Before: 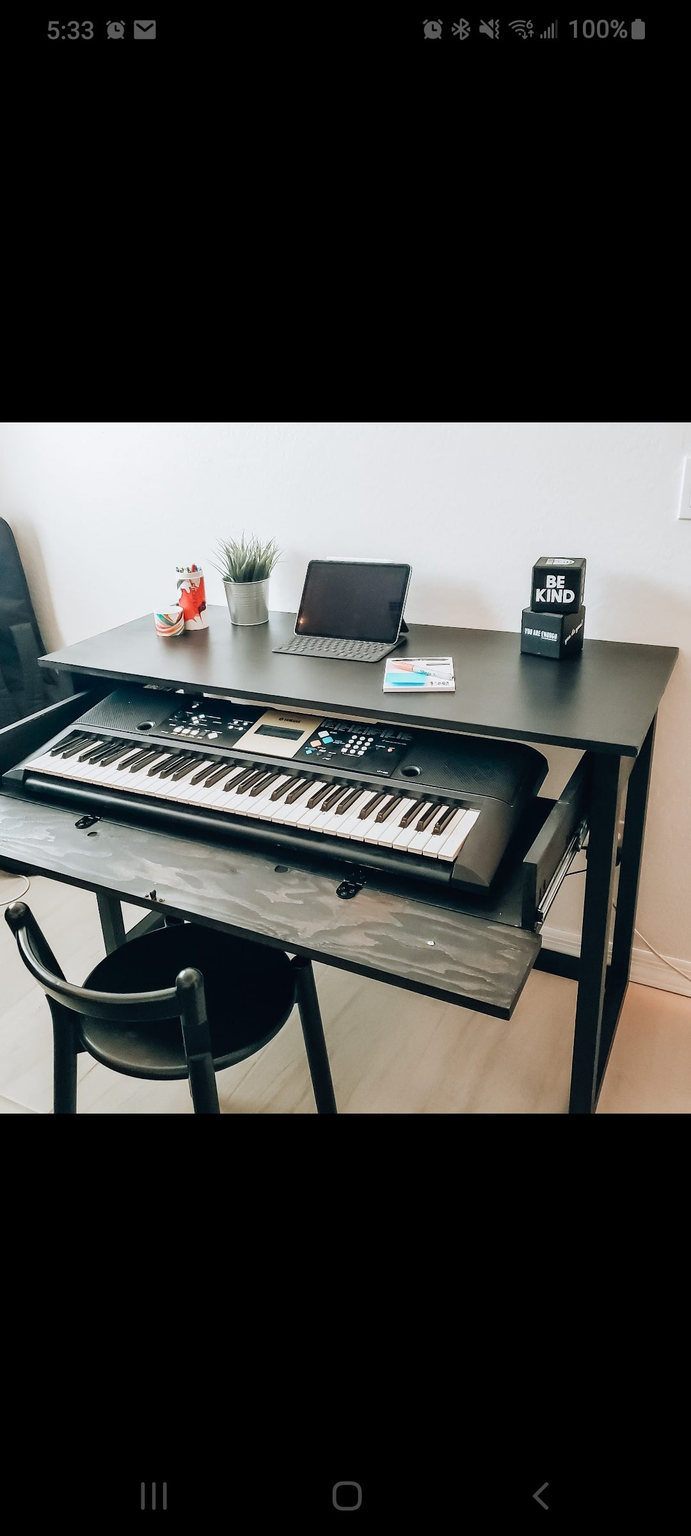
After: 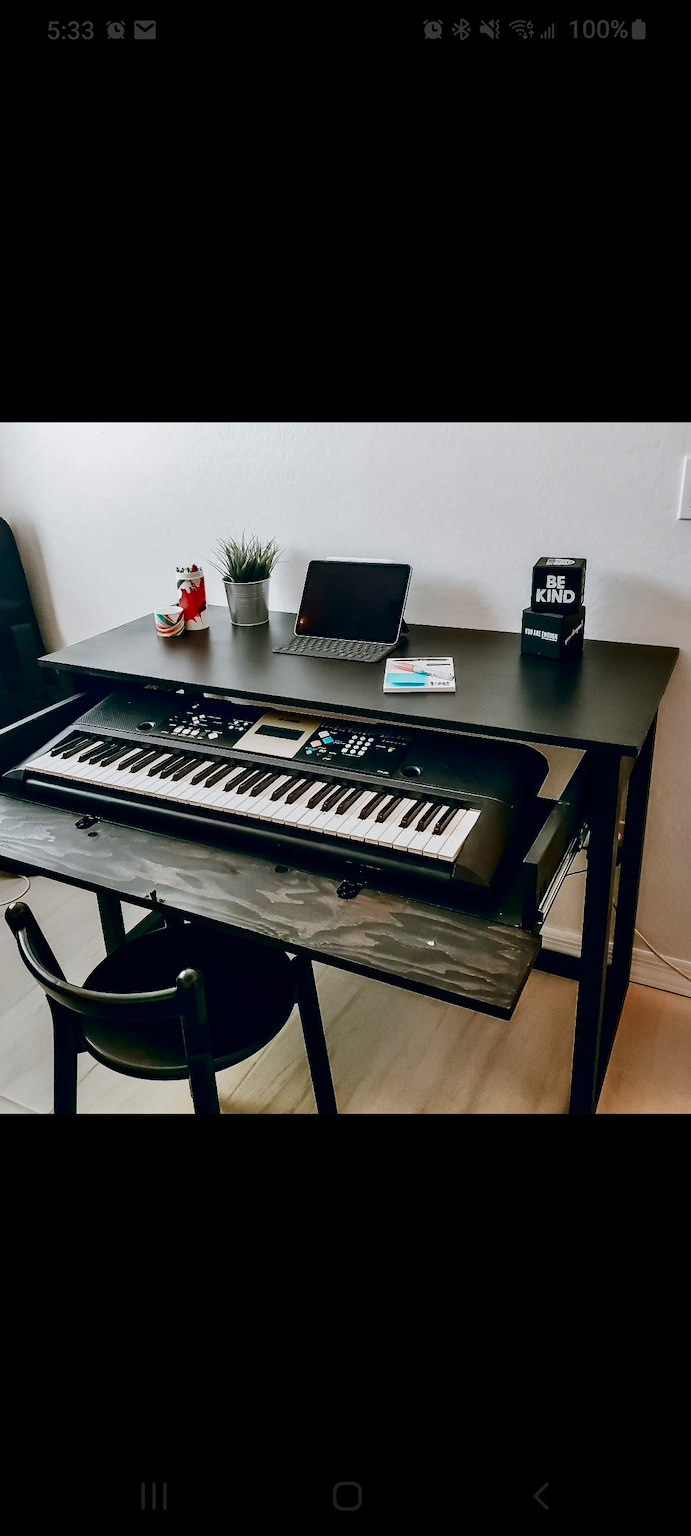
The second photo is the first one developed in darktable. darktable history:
contrast brightness saturation: contrast 0.094, brightness -0.61, saturation 0.168
shadows and highlights: soften with gaussian
